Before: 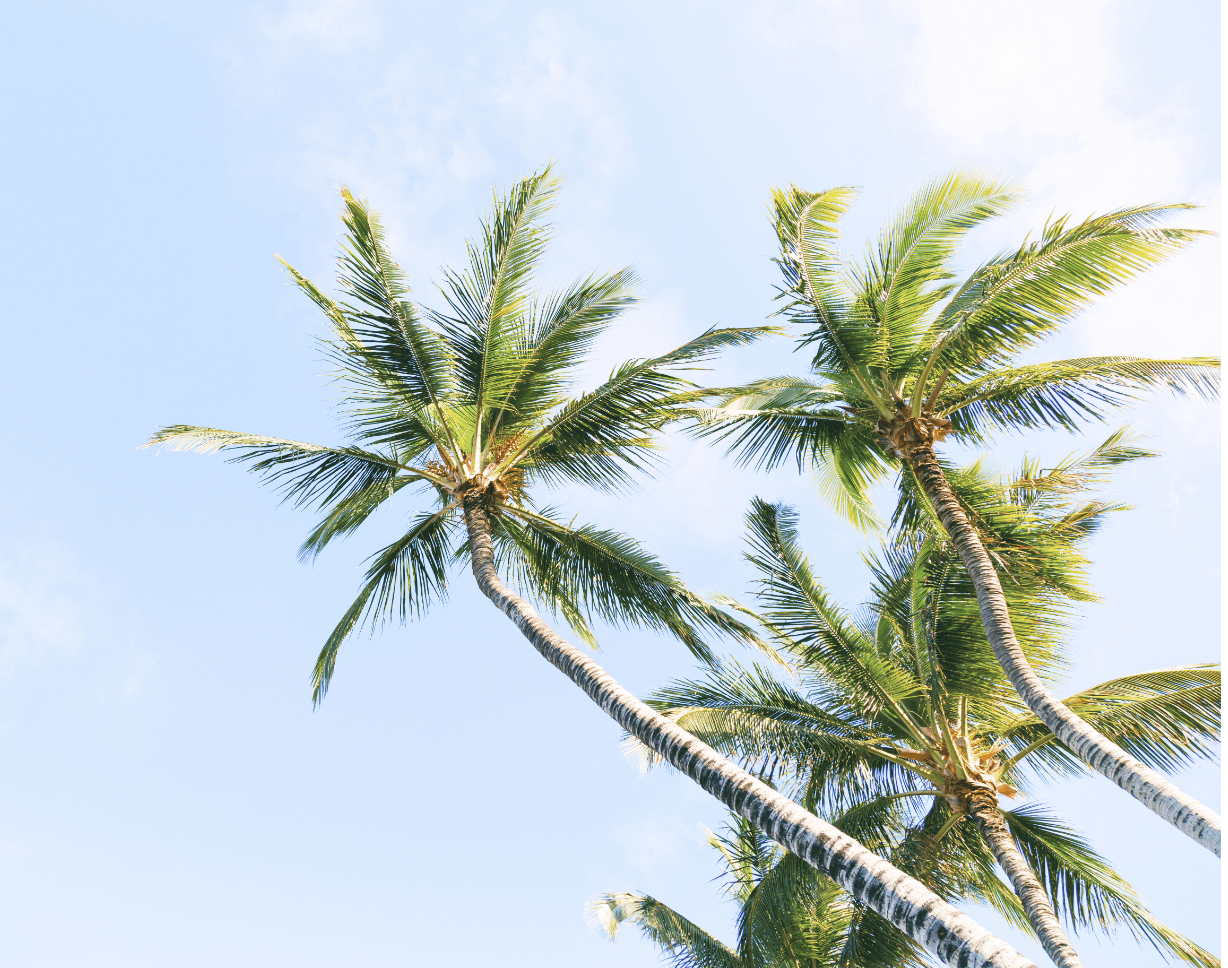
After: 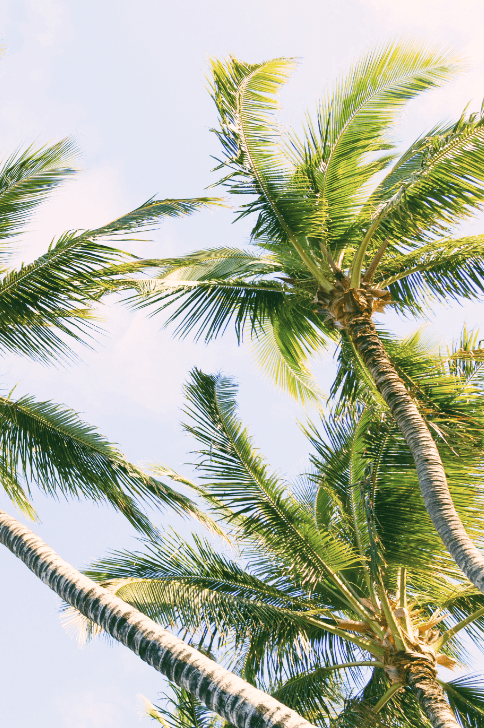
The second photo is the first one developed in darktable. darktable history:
color correction: highlights a* 4.02, highlights b* 4.98, shadows a* -7.55, shadows b* 4.98
crop: left 45.721%, top 13.393%, right 14.118%, bottom 10.01%
exposure: exposure -0.01 EV, compensate highlight preservation false
